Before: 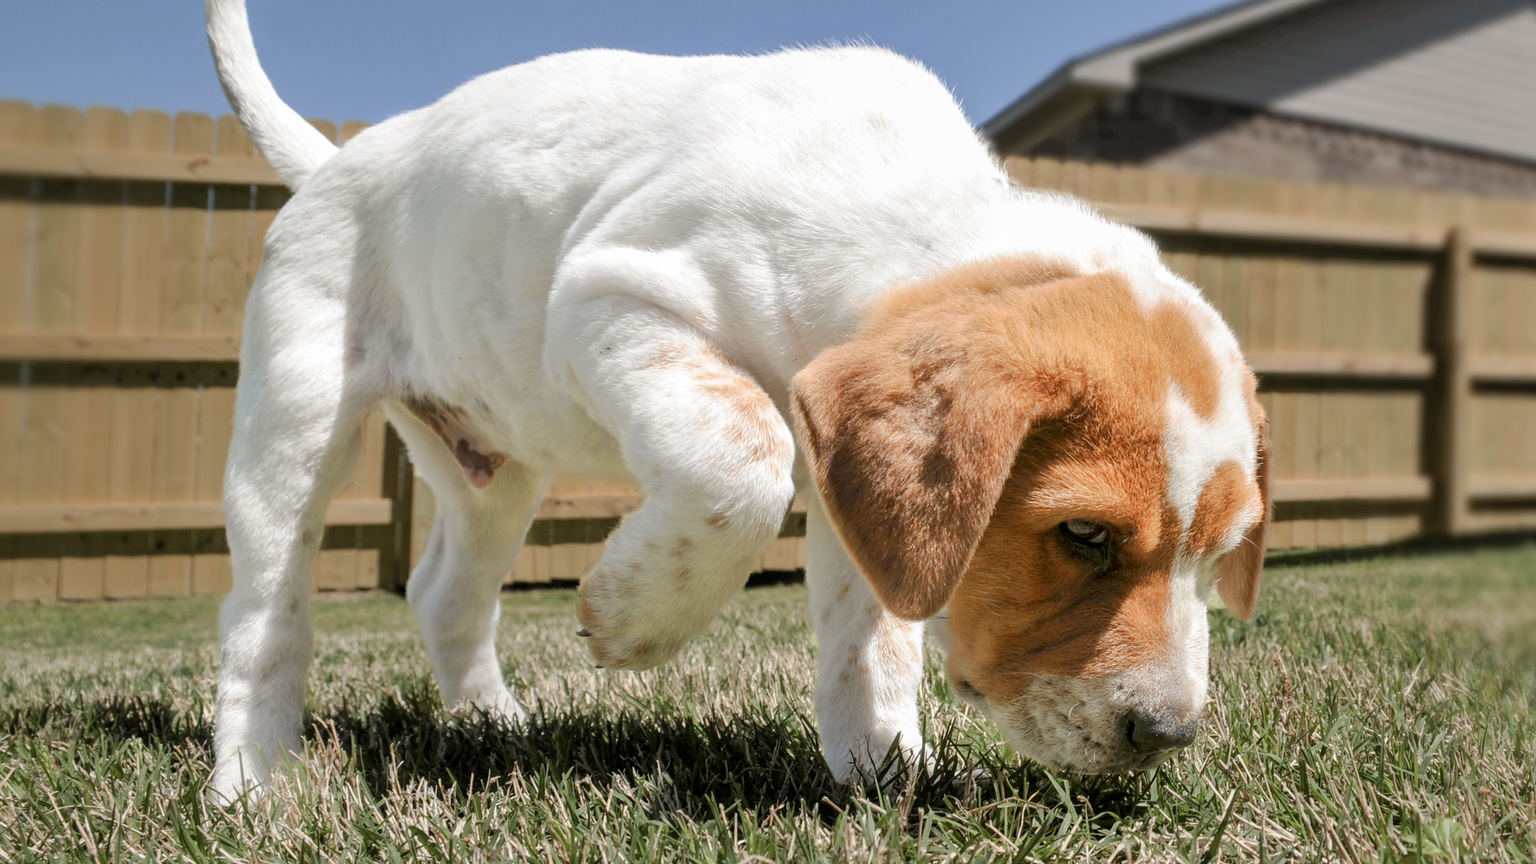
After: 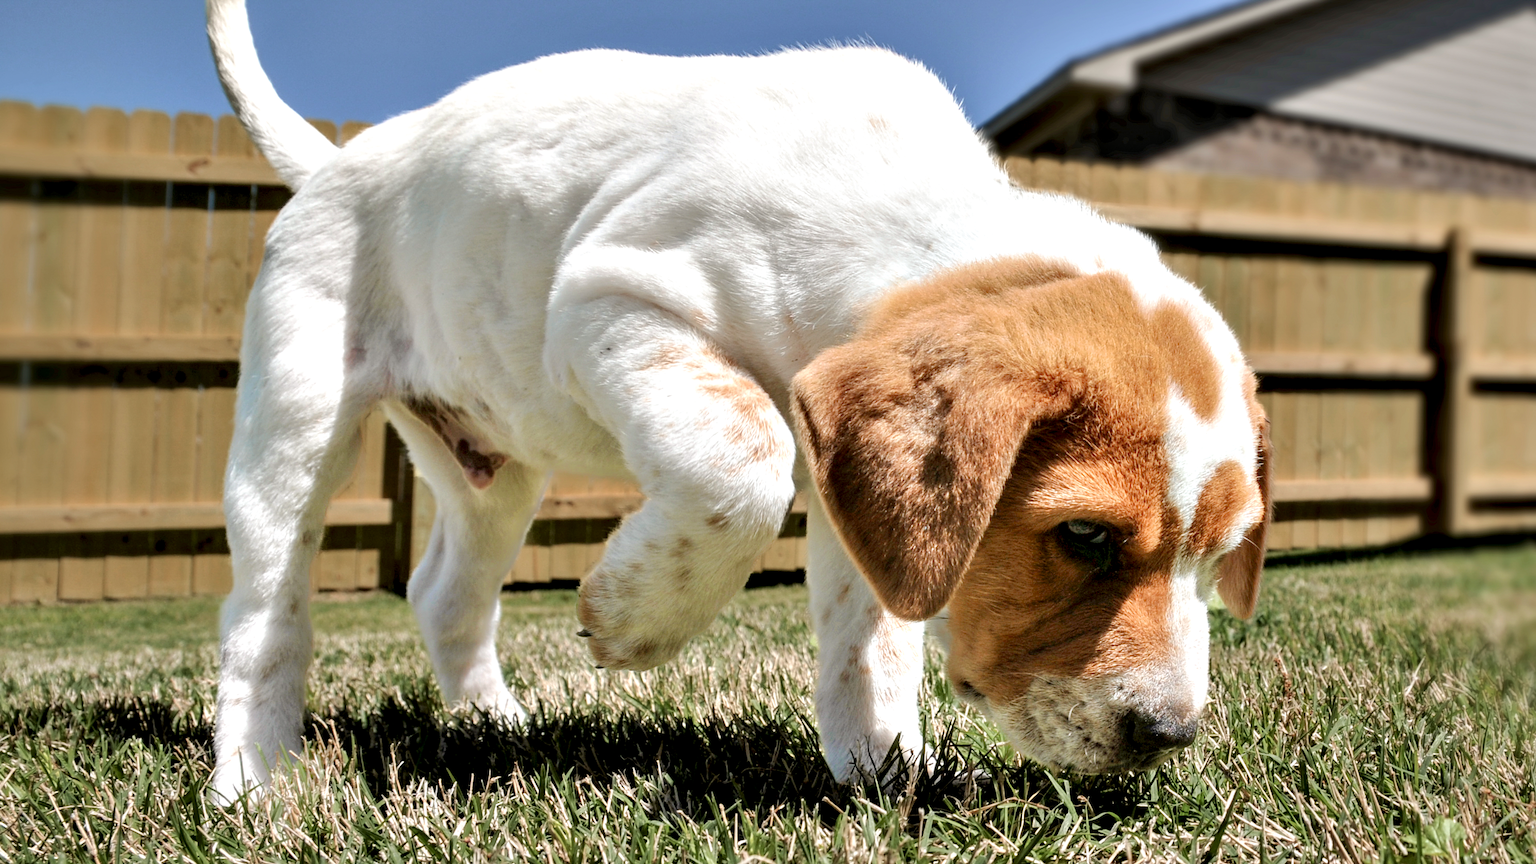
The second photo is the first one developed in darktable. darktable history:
velvia: on, module defaults
contrast equalizer: octaves 7, y [[0.6 ×6], [0.55 ×6], [0 ×6], [0 ×6], [0 ×6]]
